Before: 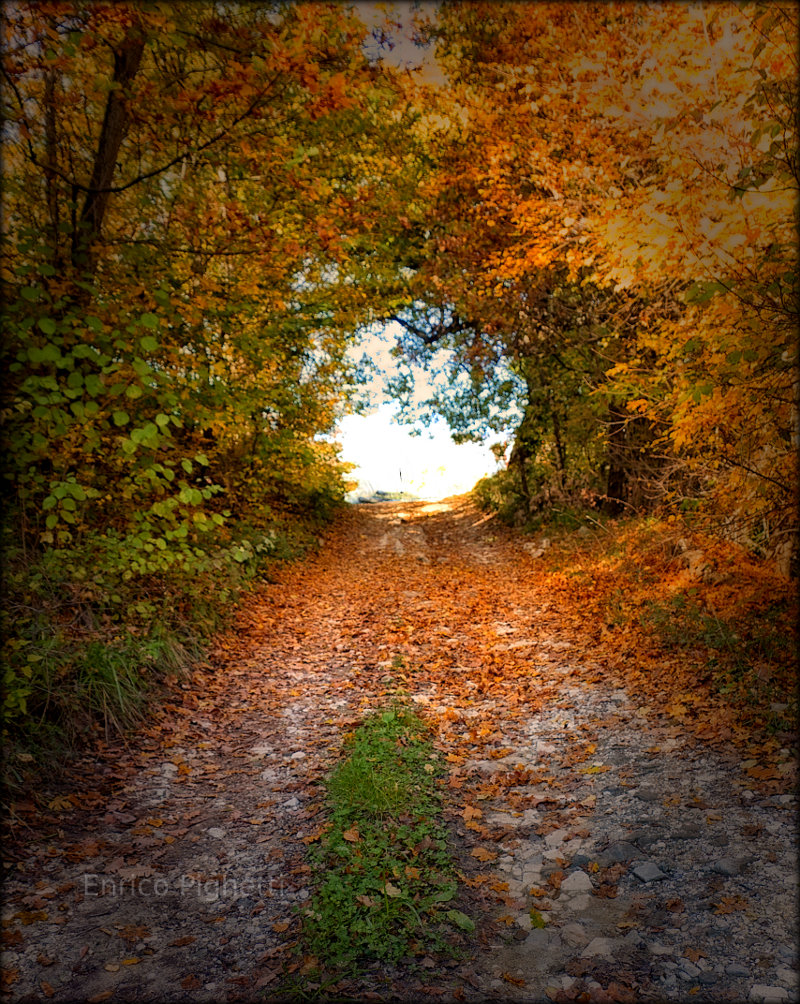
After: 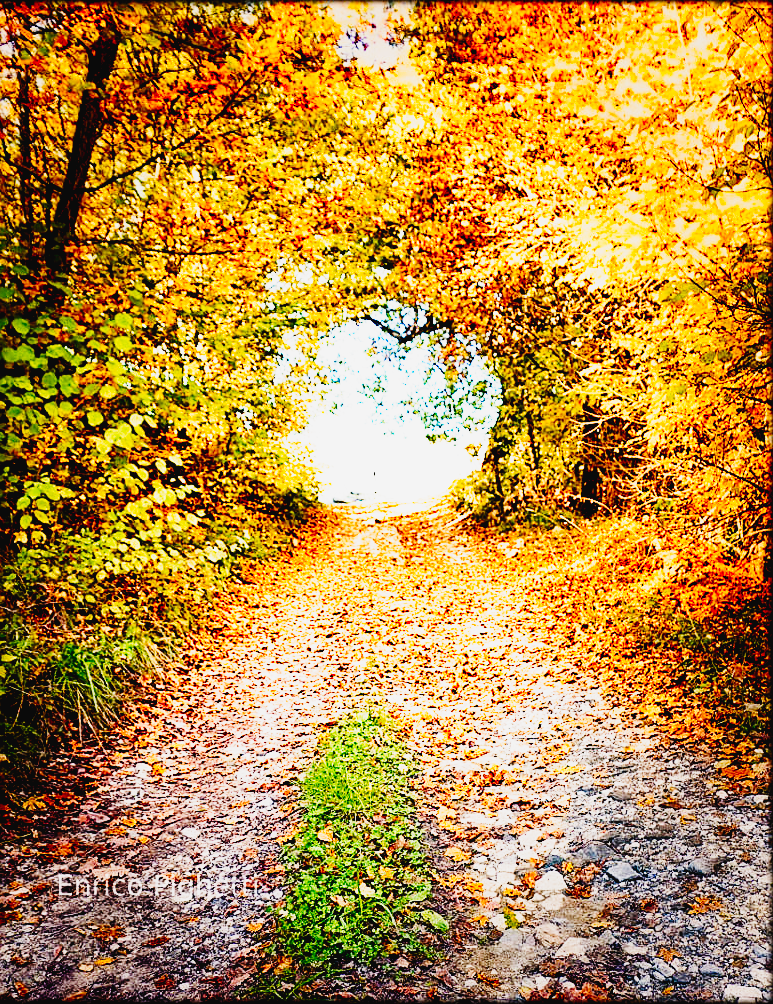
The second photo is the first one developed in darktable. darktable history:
sharpen: on, module defaults
tone curve: curves: ch0 [(0, 0.026) (0.058, 0.049) (0.246, 0.214) (0.437, 0.498) (0.55, 0.644) (0.657, 0.767) (0.822, 0.9) (1, 0.961)]; ch1 [(0, 0) (0.346, 0.307) (0.408, 0.369) (0.453, 0.457) (0.476, 0.489) (0.502, 0.493) (0.521, 0.515) (0.537, 0.531) (0.612, 0.641) (0.676, 0.728) (1, 1)]; ch2 [(0, 0) (0.346, 0.34) (0.434, 0.46) (0.485, 0.494) (0.5, 0.494) (0.511, 0.504) (0.537, 0.551) (0.579, 0.599) (0.625, 0.686) (1, 1)], preserve colors none
exposure: black level correction 0.006, exposure 2.078 EV, compensate exposure bias true, compensate highlight preservation false
contrast brightness saturation: contrast 0.23, brightness 0.097, saturation 0.295
crop and rotate: left 3.314%
filmic rgb: black relative exposure -7.65 EV, white relative exposure 4.56 EV, hardness 3.61, contrast 1.061, add noise in highlights 0.001, preserve chrominance no, color science v3 (2019), use custom middle-gray values true, contrast in highlights soft
